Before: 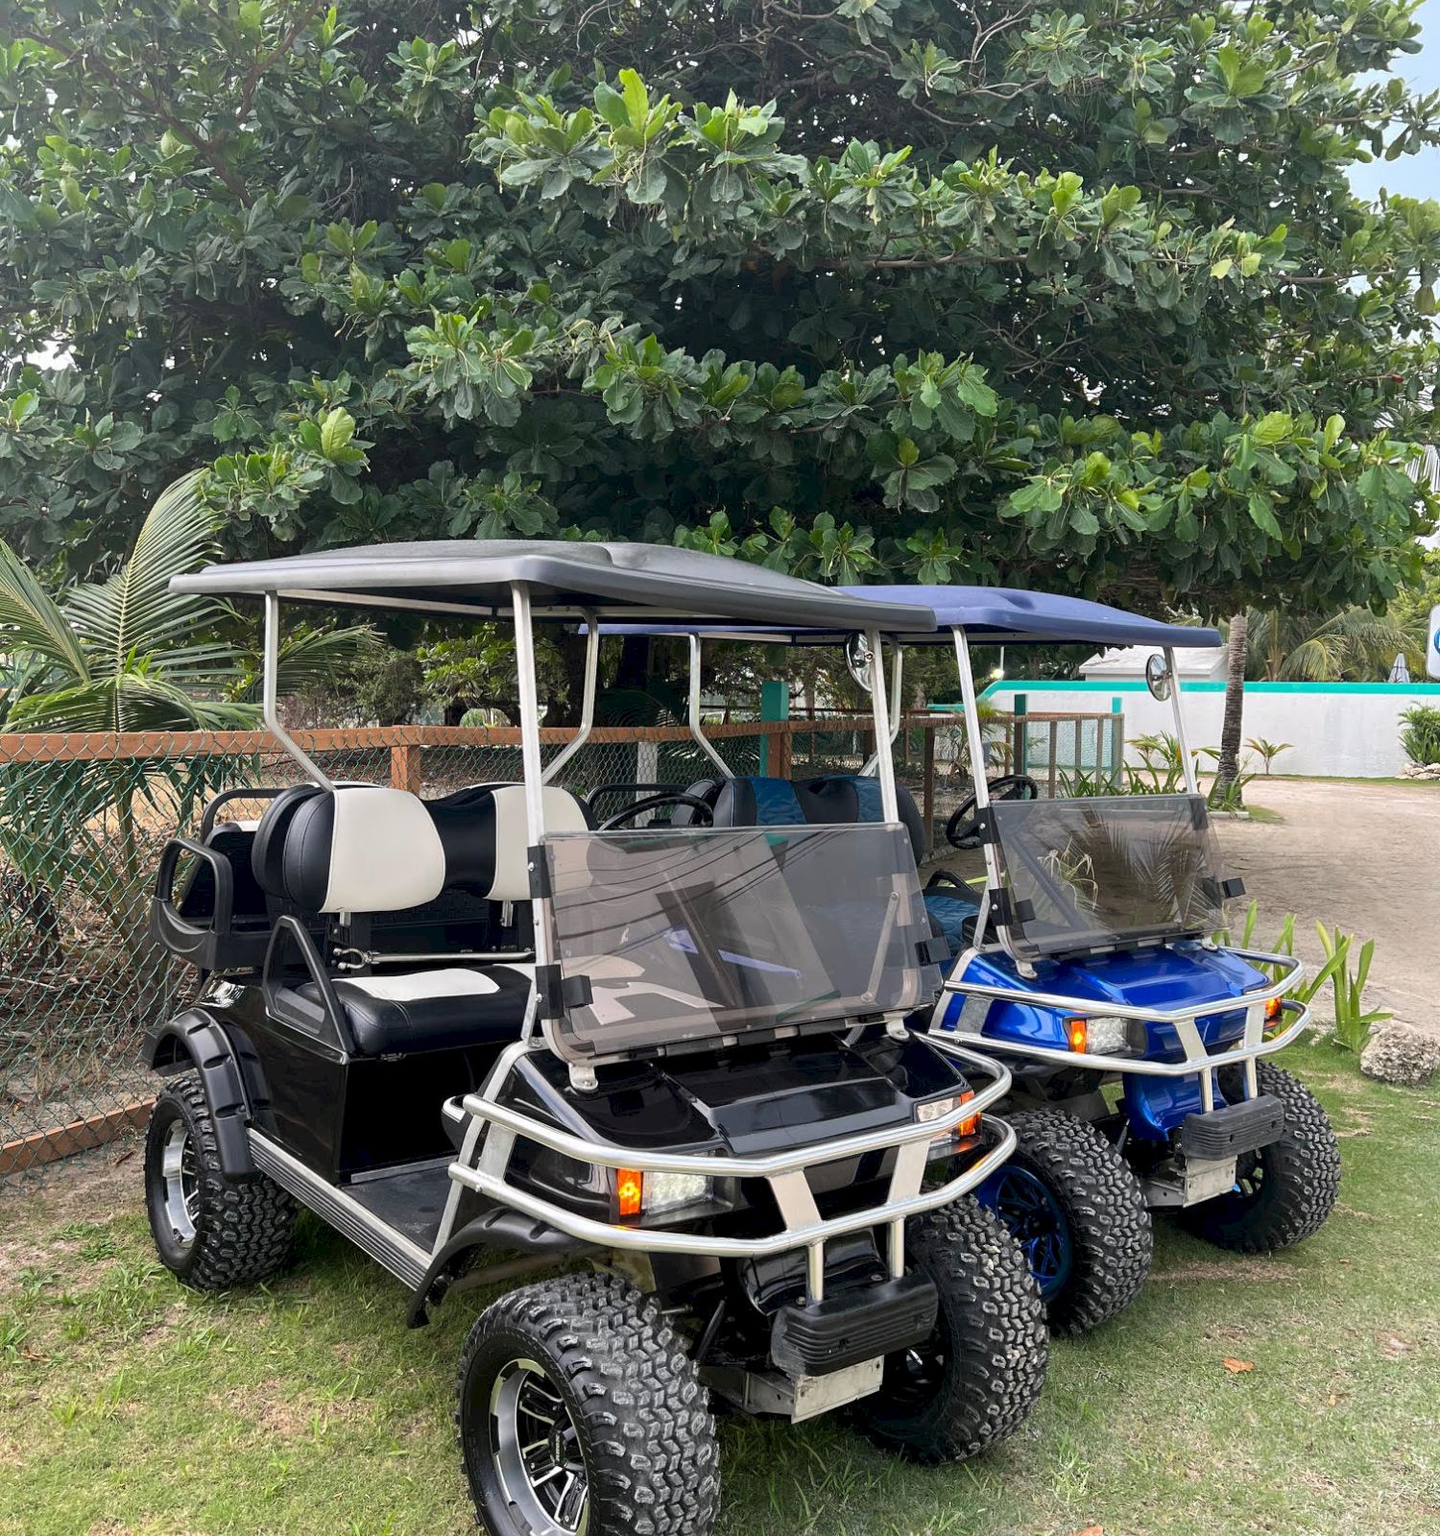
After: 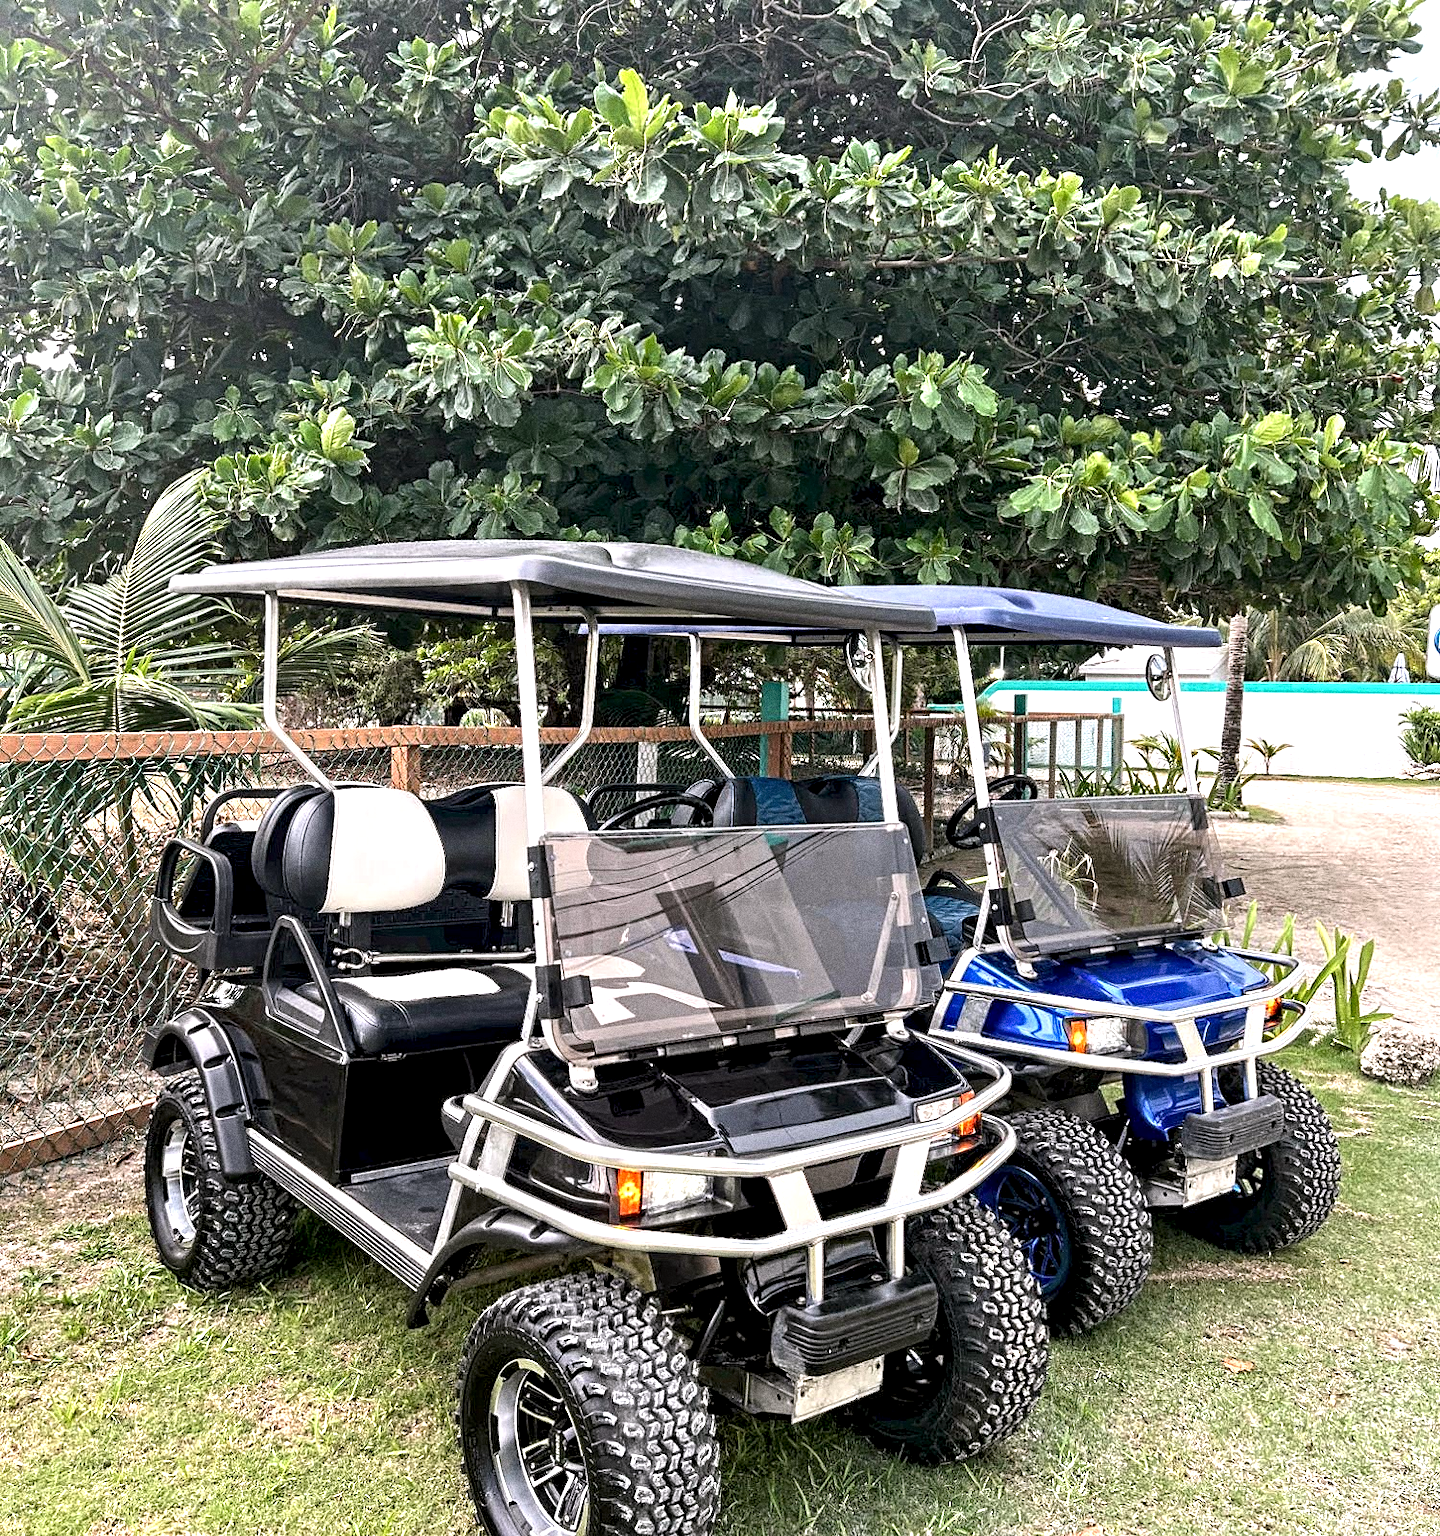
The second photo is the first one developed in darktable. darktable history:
exposure: black level correction 0, exposure 0.7 EV, compensate exposure bias true, compensate highlight preservation false
grain: coarseness 0.09 ISO, strength 40%
color correction: highlights a* 3.12, highlights b* -1.55, shadows a* -0.101, shadows b* 2.52, saturation 0.98
contrast equalizer: octaves 7, y [[0.5, 0.542, 0.583, 0.625, 0.667, 0.708], [0.5 ×6], [0.5 ×6], [0 ×6], [0 ×6]]
